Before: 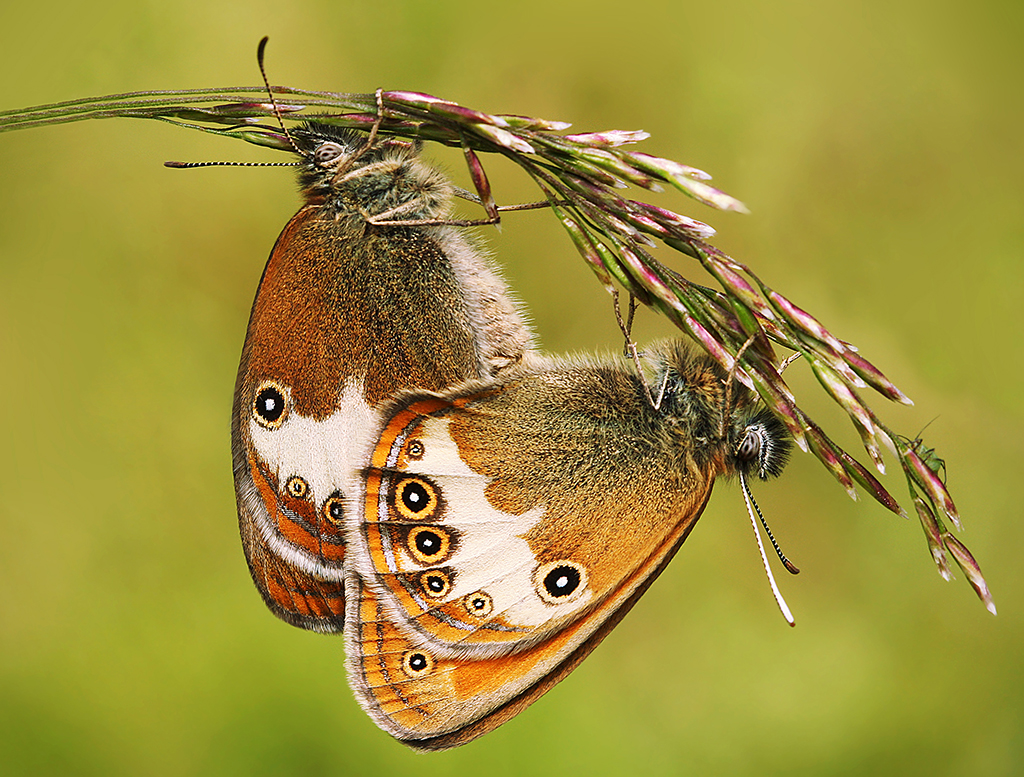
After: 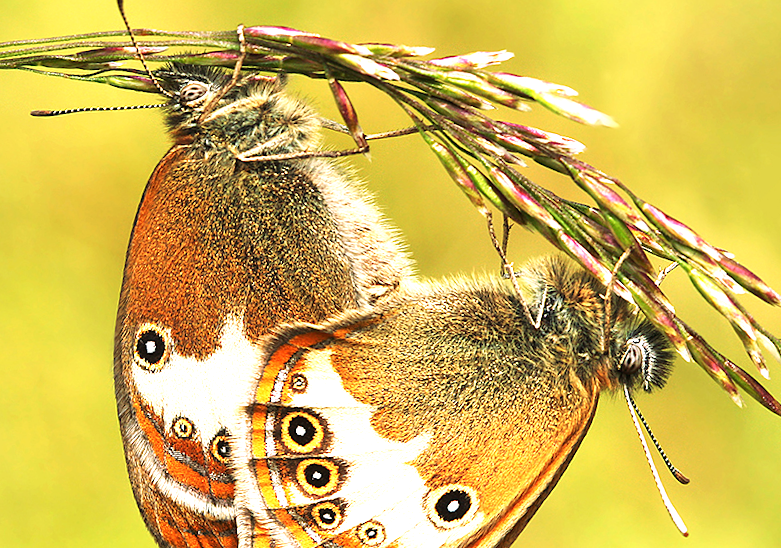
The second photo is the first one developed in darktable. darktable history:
white balance: red 1.029, blue 0.92
exposure: black level correction 0, exposure 1.015 EV, compensate exposure bias true, compensate highlight preservation false
rotate and perspective: rotation -3.52°, crop left 0.036, crop right 0.964, crop top 0.081, crop bottom 0.919
crop and rotate: left 10.77%, top 5.1%, right 10.41%, bottom 16.76%
